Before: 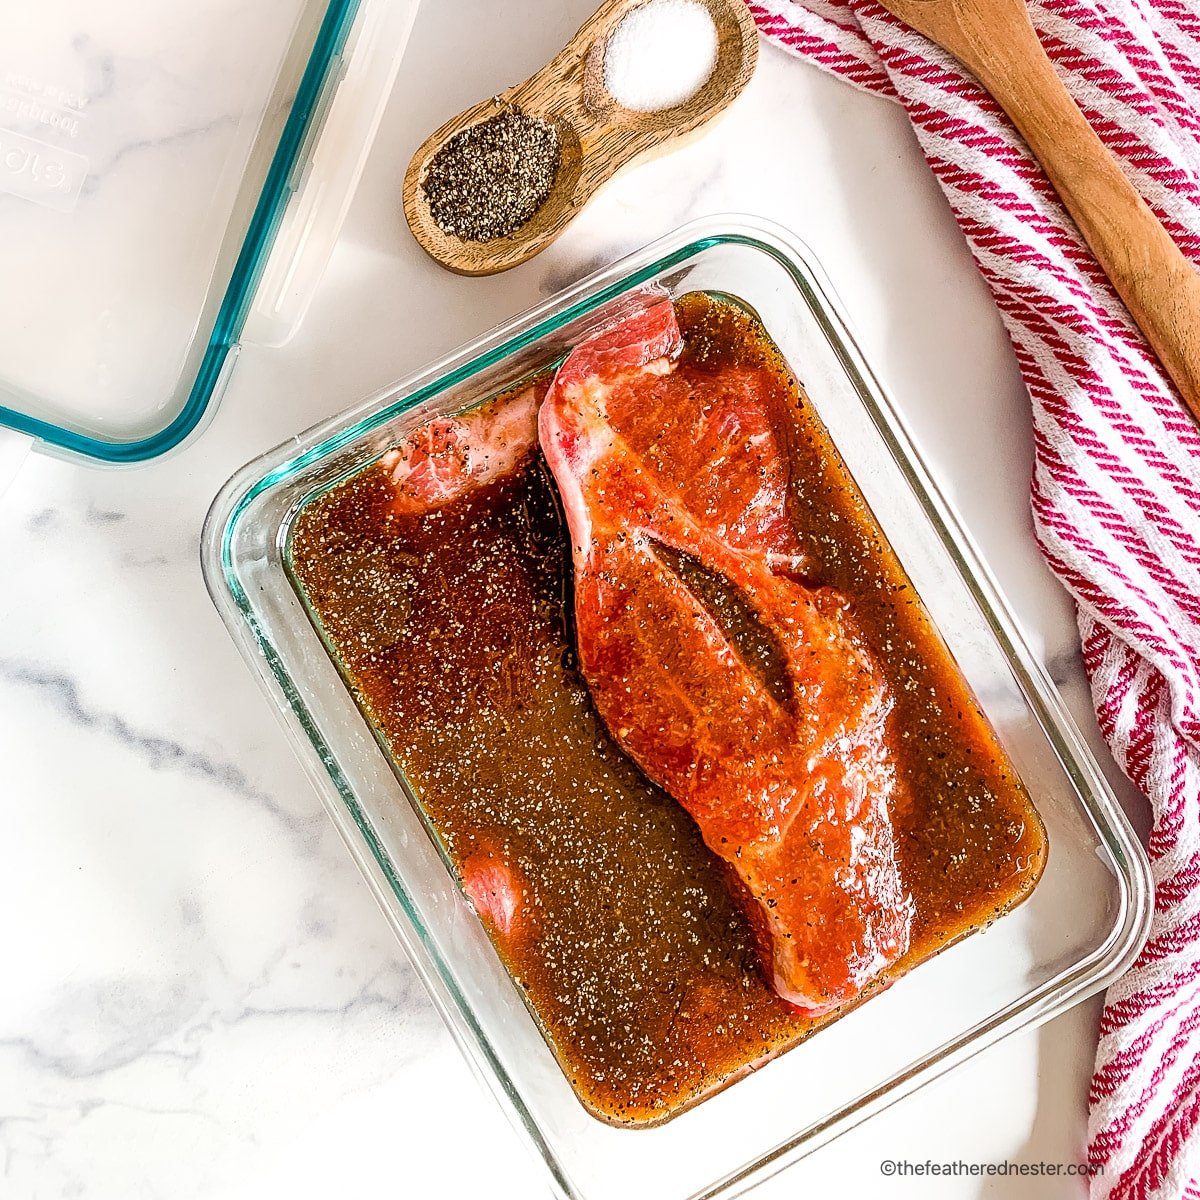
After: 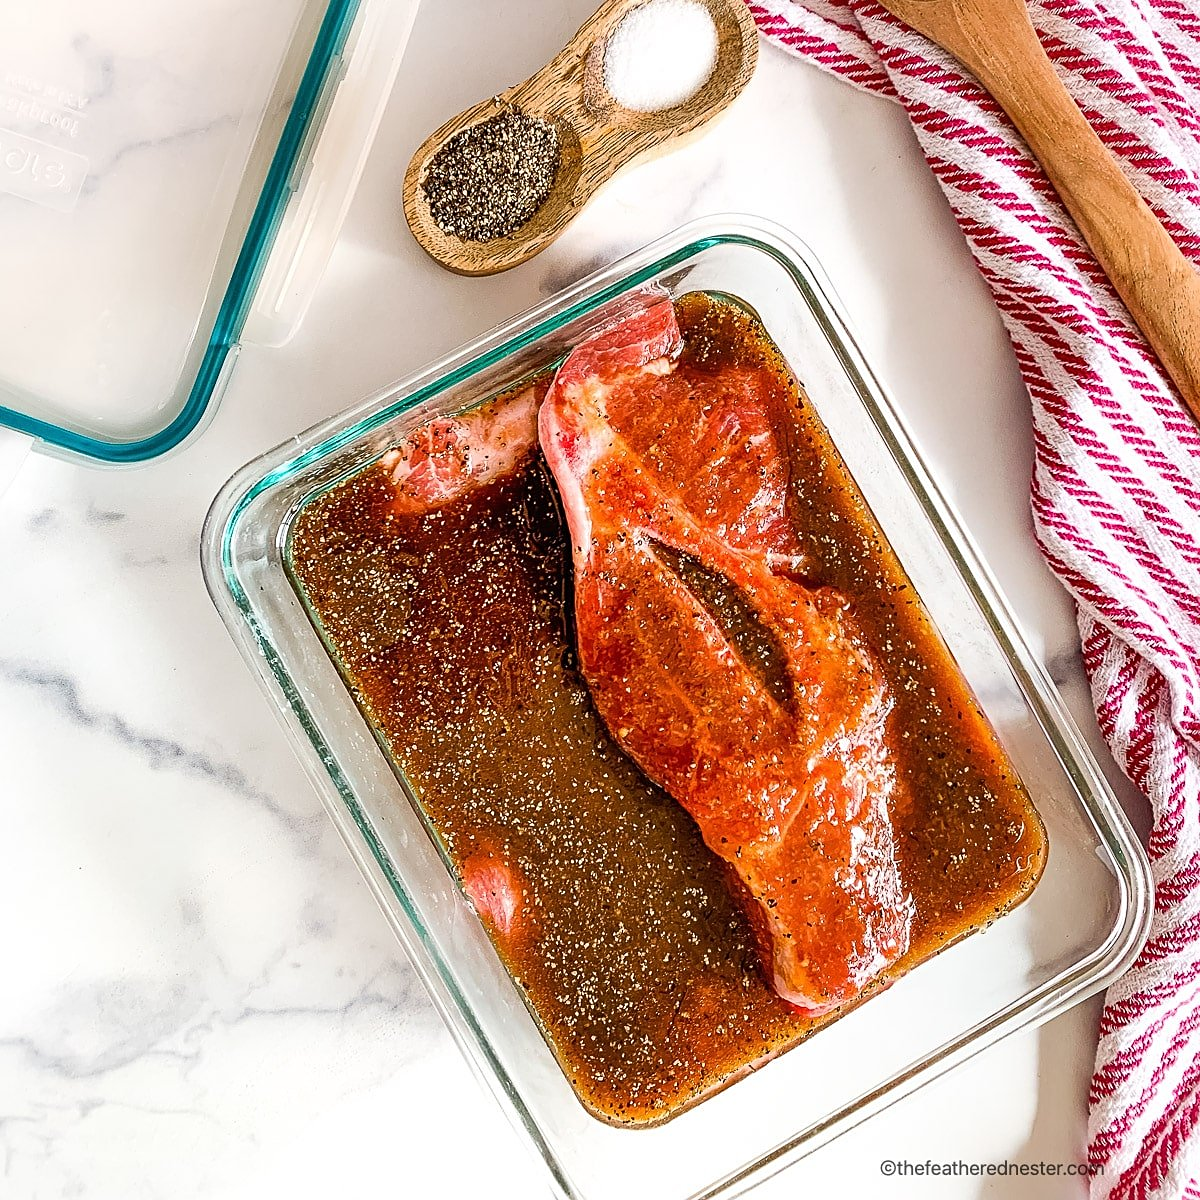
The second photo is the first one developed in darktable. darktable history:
sharpen: amount 0.203
exposure: black level correction 0, exposure 0 EV, compensate highlight preservation false
